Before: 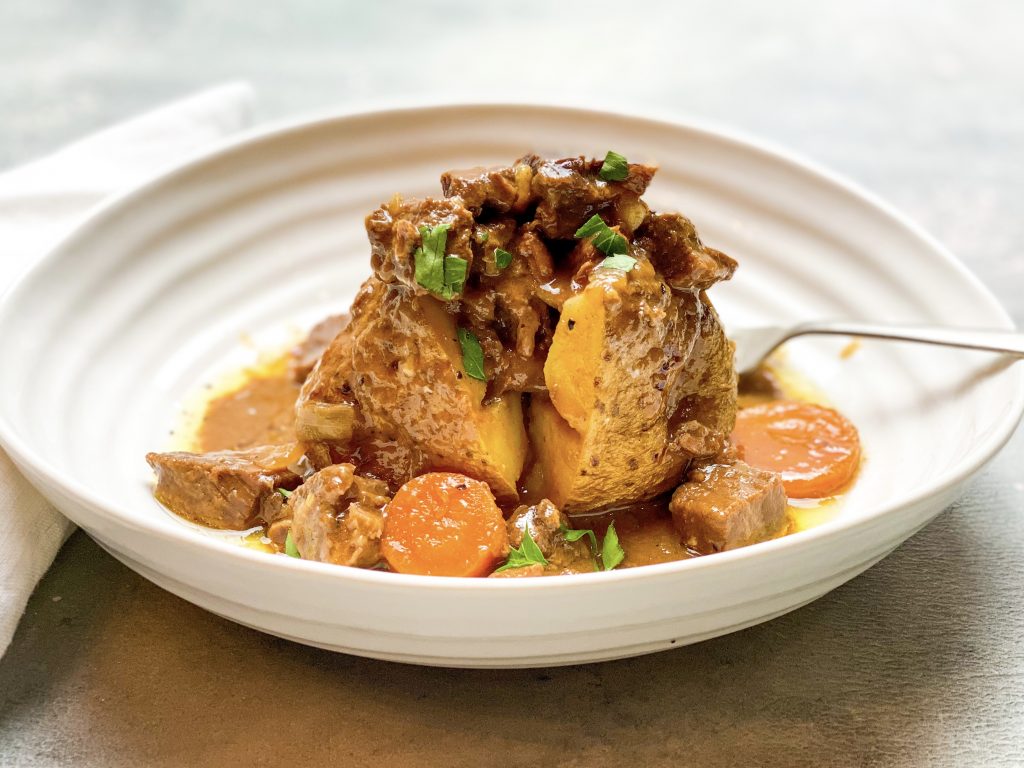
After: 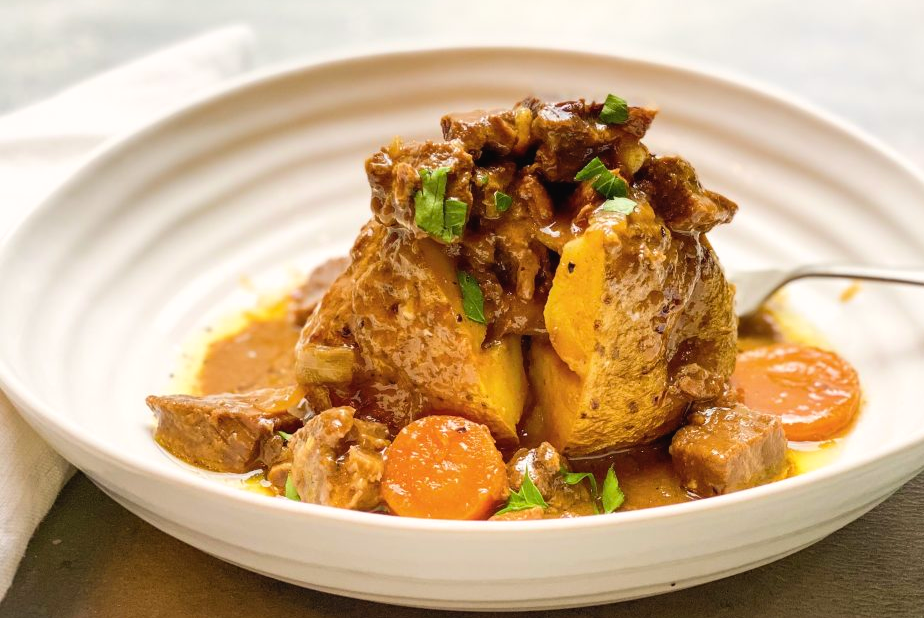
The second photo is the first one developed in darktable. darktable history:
crop: top 7.49%, right 9.717%, bottom 11.943%
color balance rgb: shadows lift › chroma 2%, shadows lift › hue 50°, power › hue 60°, highlights gain › chroma 1%, highlights gain › hue 60°, global offset › luminance 0.25%, global vibrance 30%
